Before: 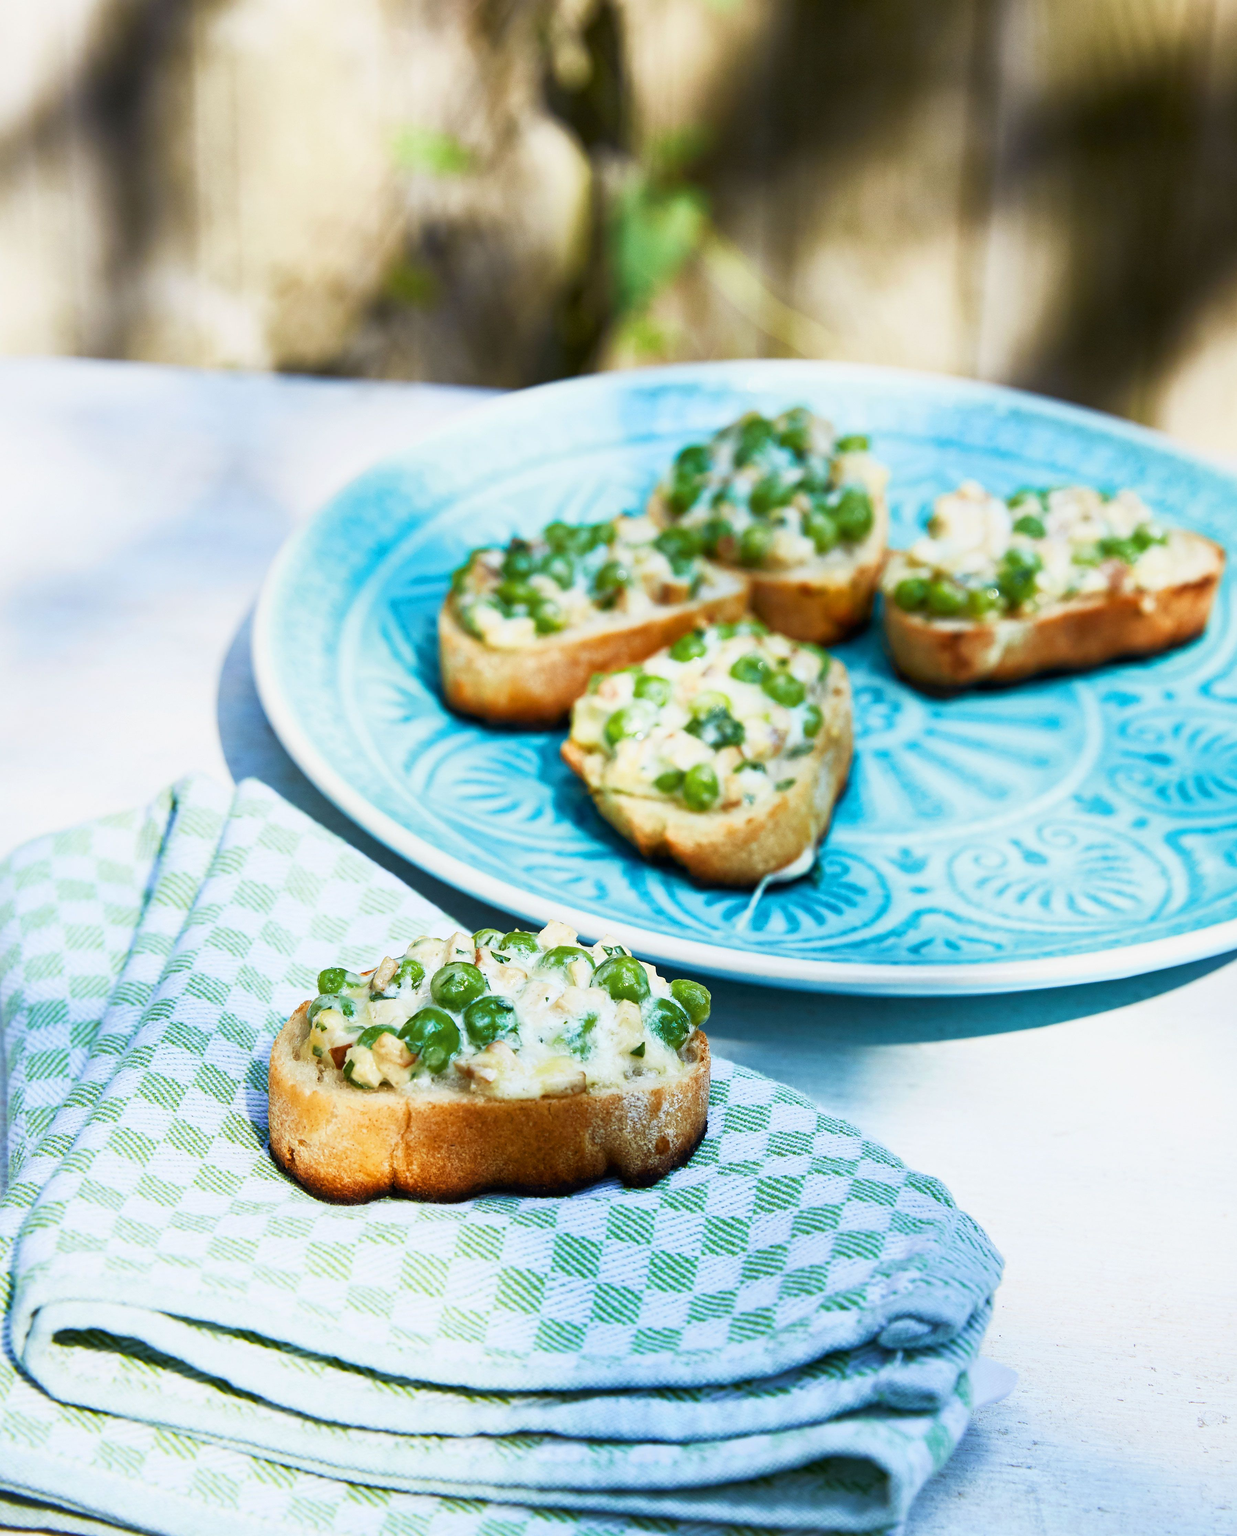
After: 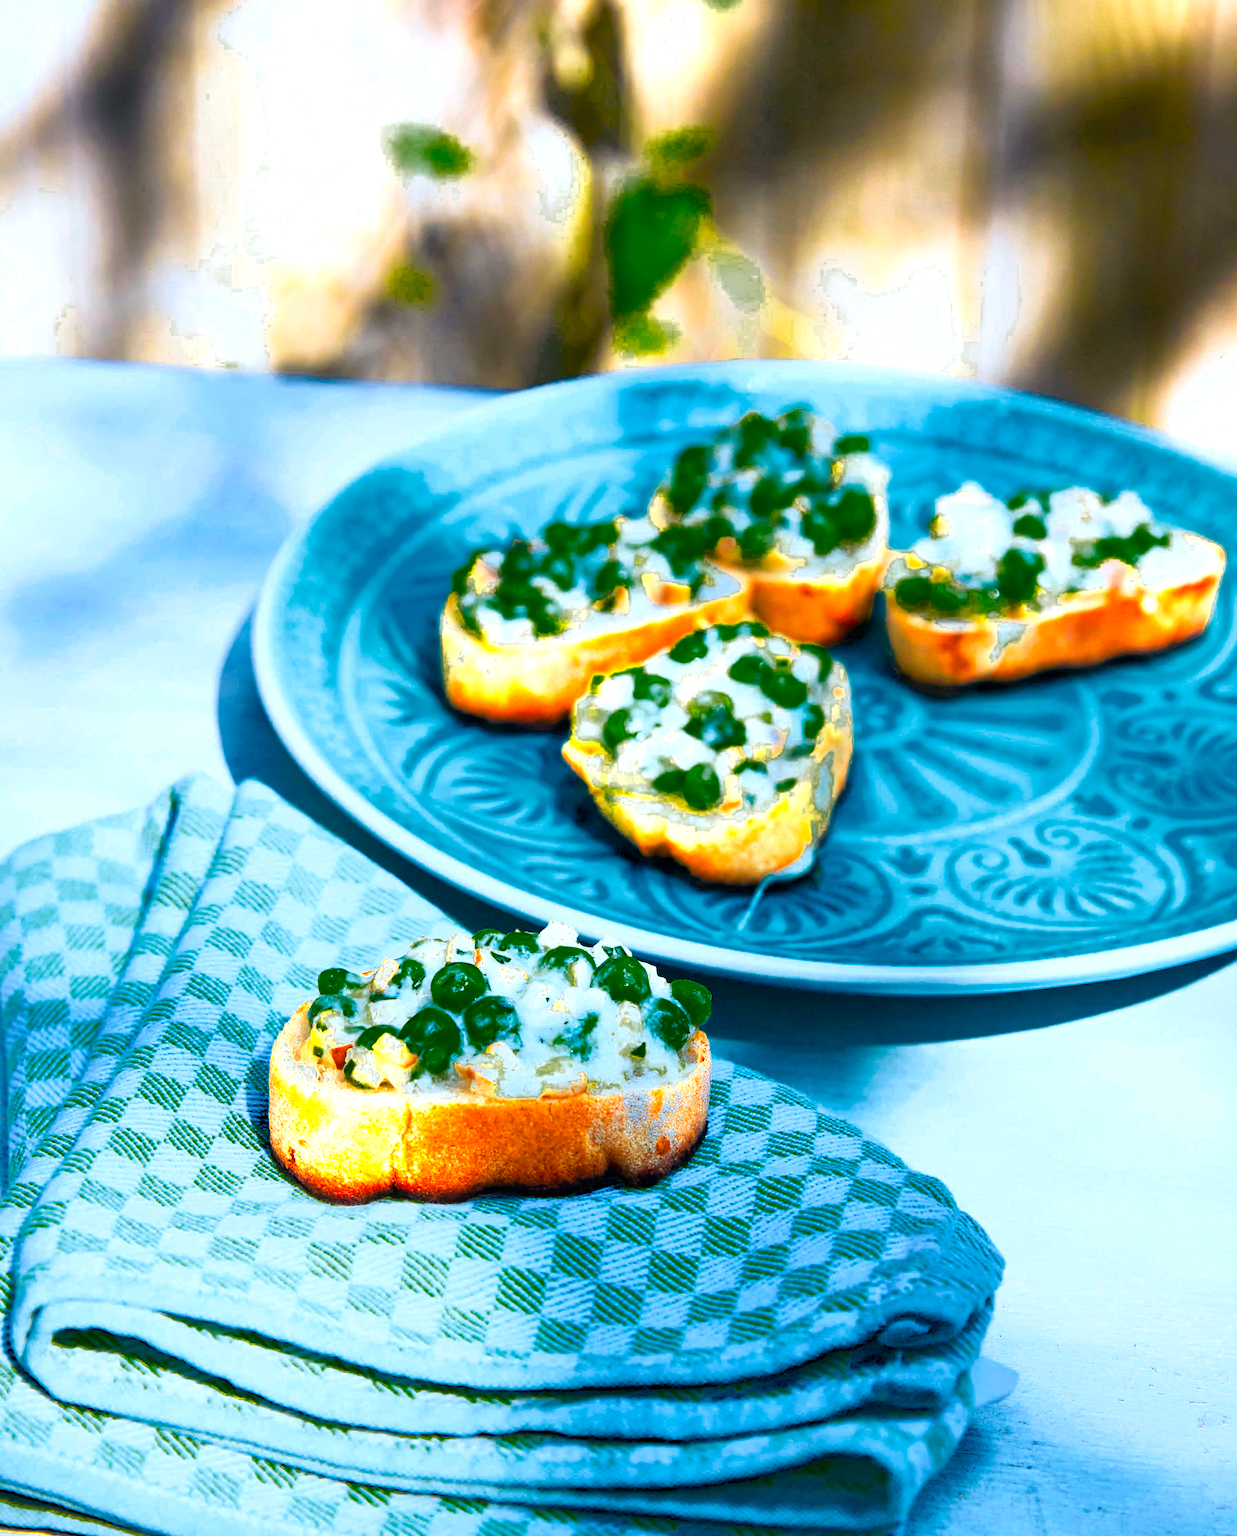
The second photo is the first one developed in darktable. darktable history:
color calibration: output R [1.422, -0.35, -0.252, 0], output G [-0.238, 1.259, -0.084, 0], output B [-0.081, -0.196, 1.58, 0], output brightness [0.49, 0.671, -0.57, 0], illuminant same as pipeline (D50), adaptation none (bypass), saturation algorithm version 1 (2020)
color zones: curves: ch0 [(0.25, 0.5) (0.347, 0.092) (0.75, 0.5)]; ch1 [(0.25, 0.5) (0.33, 0.51) (0.75, 0.5)]
color zones "2": curves: ch0 [(0.23, 0.551) (0.75, 0.5)]; ch1 [(0.223, 0.636) (0.75, 0.5)]; ch2 [(0.281, 0.537) (0.75, 0.5)]
